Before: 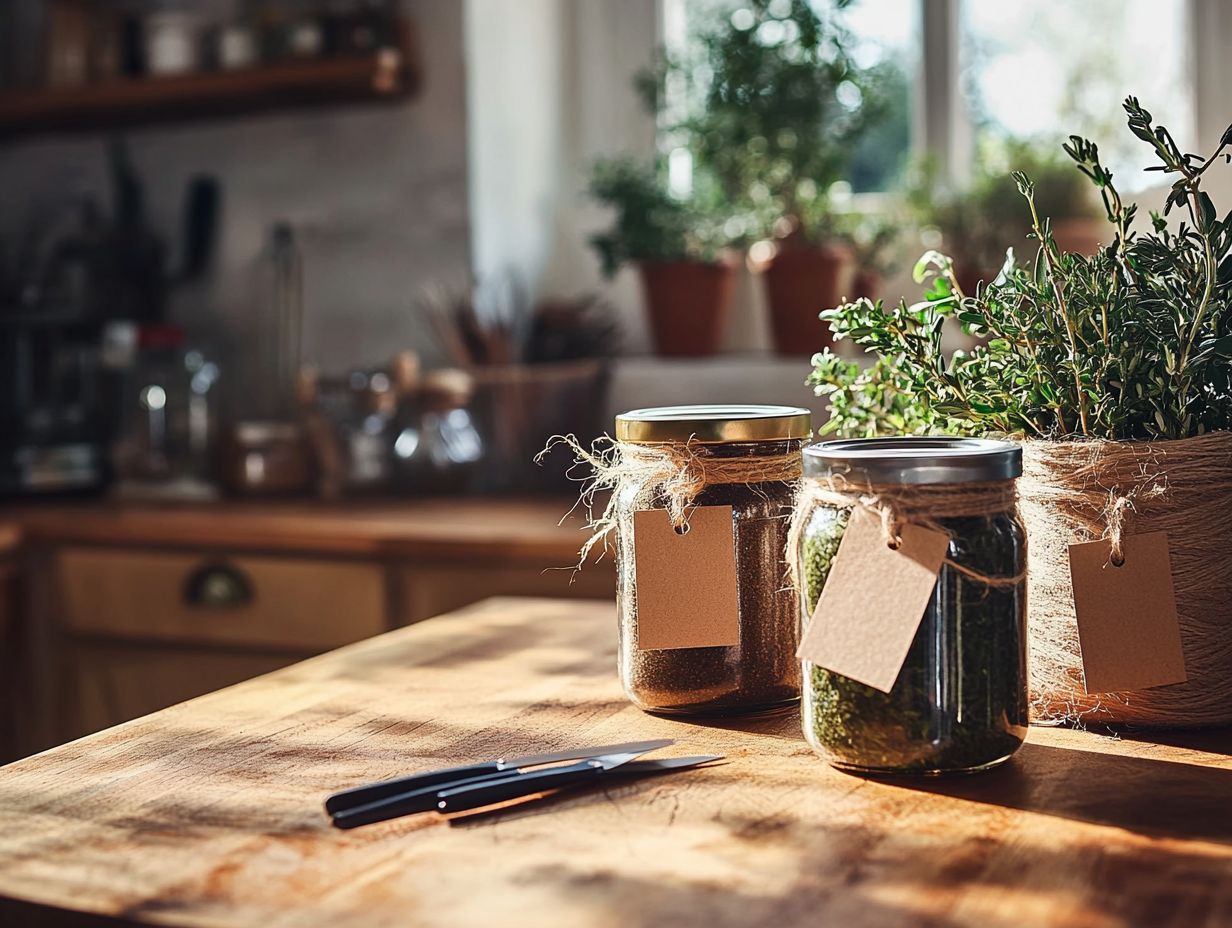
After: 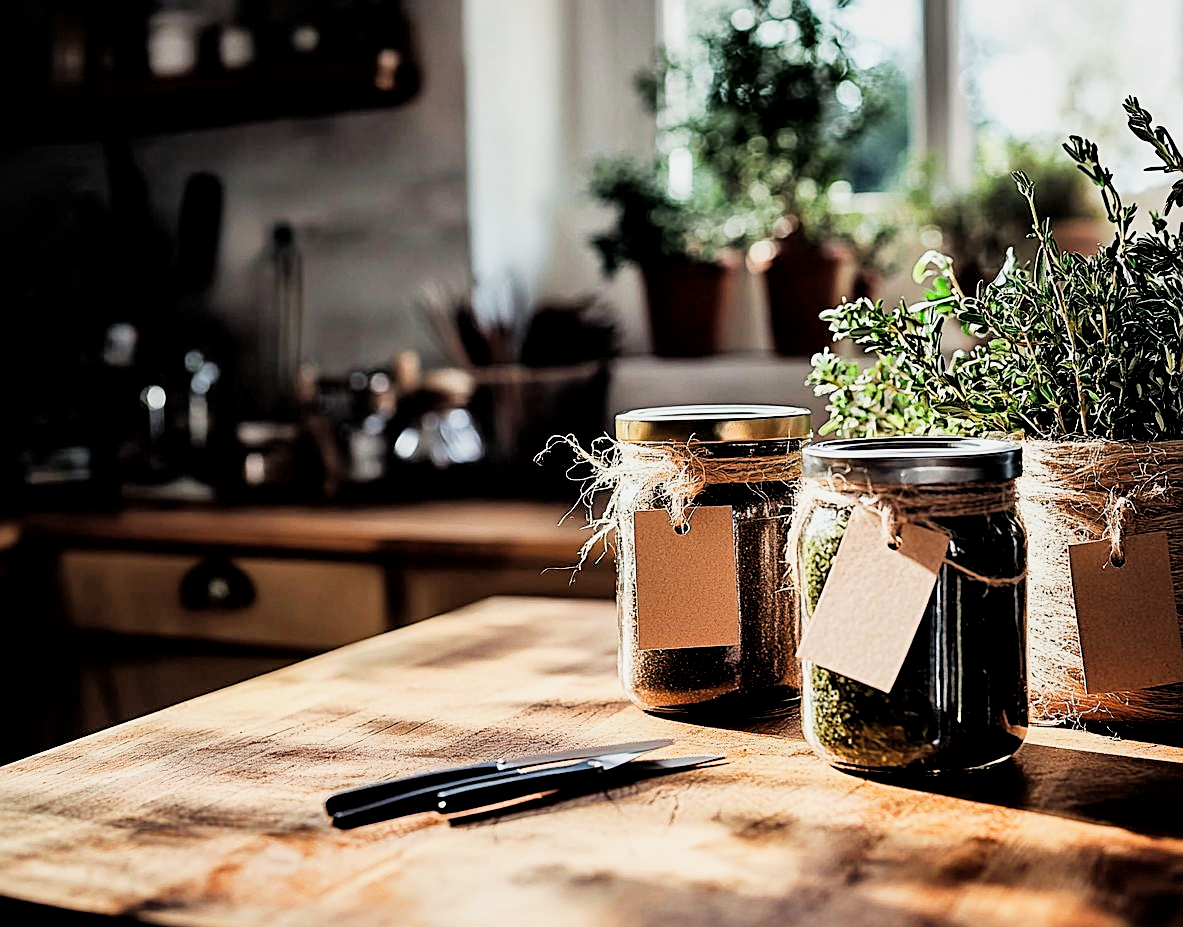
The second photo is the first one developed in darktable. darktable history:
crop: right 3.927%, bottom 0.04%
tone equalizer: -8 EV -0.401 EV, -7 EV -0.375 EV, -6 EV -0.325 EV, -5 EV -0.221 EV, -3 EV 0.235 EV, -2 EV 0.344 EV, -1 EV 0.399 EV, +0 EV 0.439 EV
local contrast: mode bilateral grid, contrast 20, coarseness 50, detail 119%, midtone range 0.2
sharpen: on, module defaults
filmic rgb: black relative exposure -5.13 EV, white relative exposure 3.97 EV, hardness 2.88, contrast 1.395, highlights saturation mix -29.46%
shadows and highlights: shadows 24.97, highlights -25.92
exposure: black level correction 0.009, exposure 0.015 EV, compensate highlight preservation false
